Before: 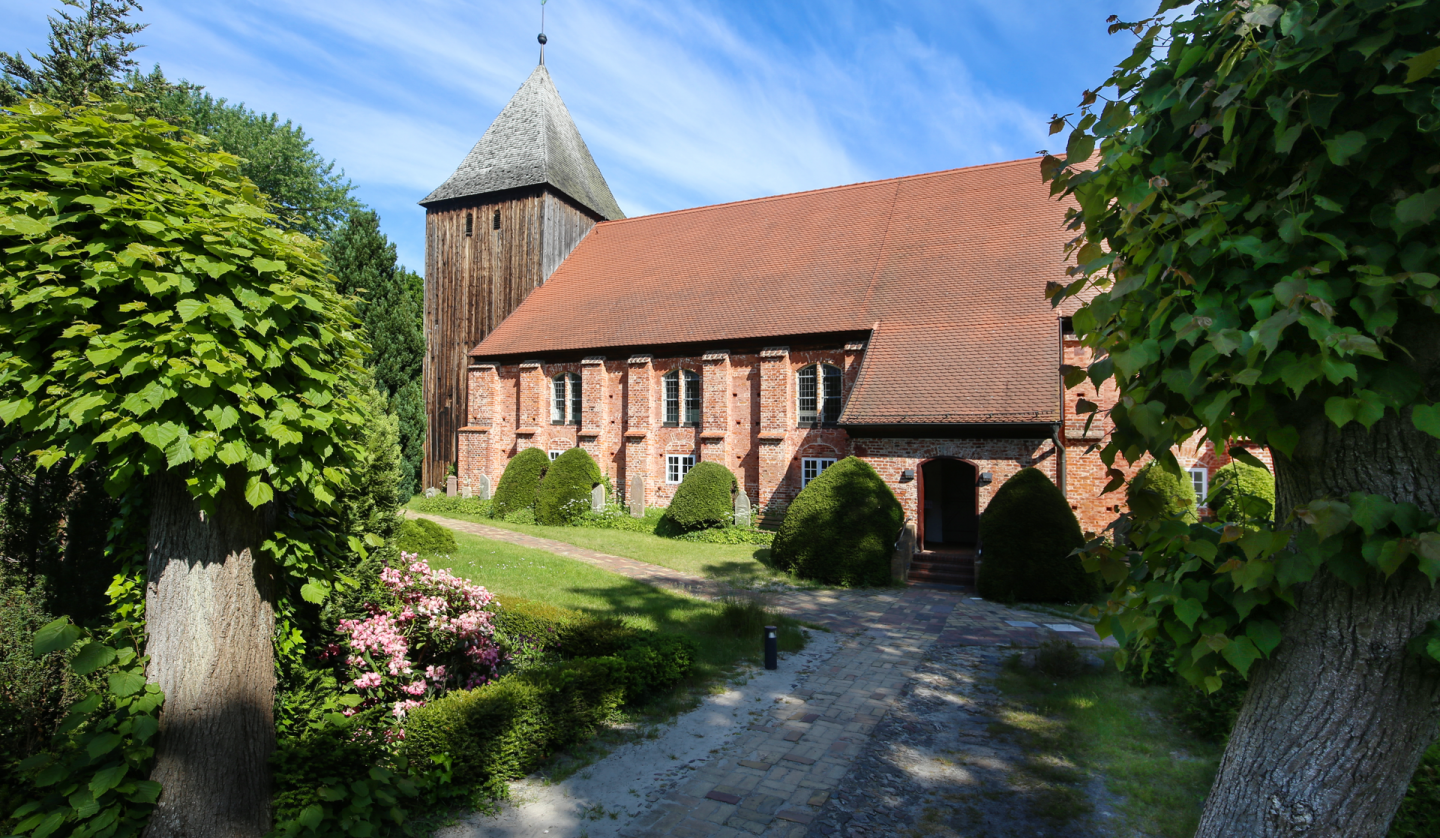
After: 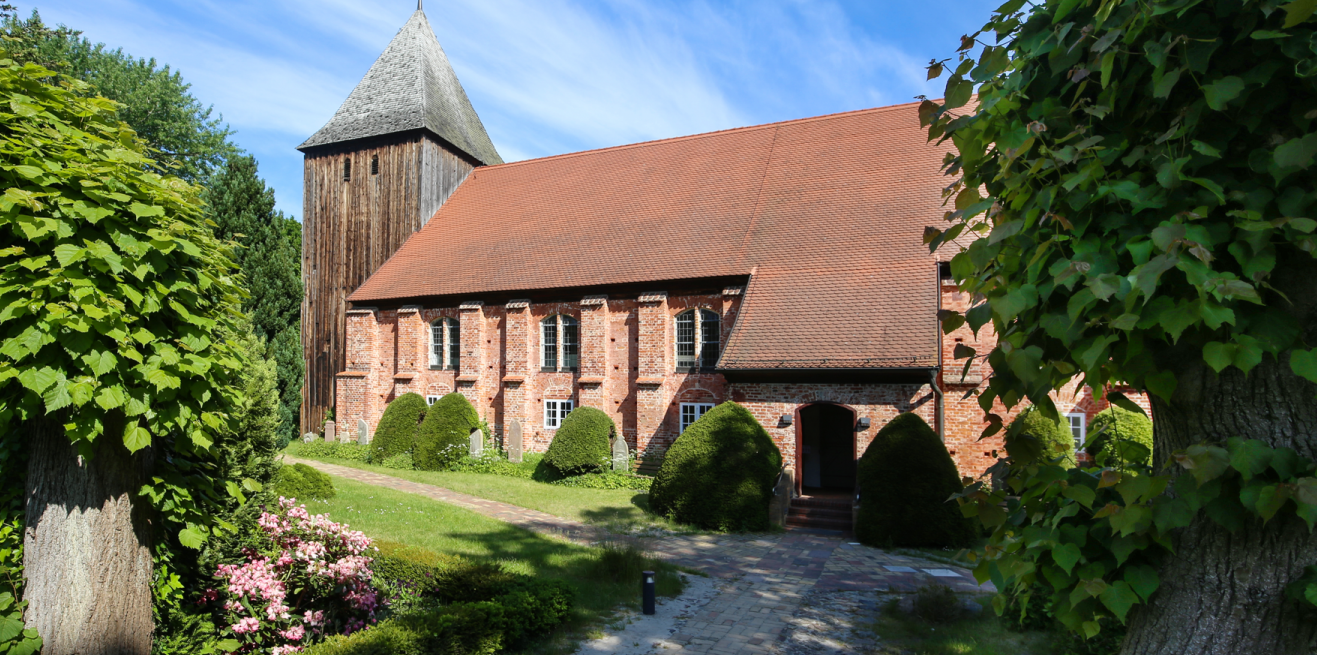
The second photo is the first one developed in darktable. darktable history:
crop: left 8.525%, top 6.604%, bottom 15.191%
